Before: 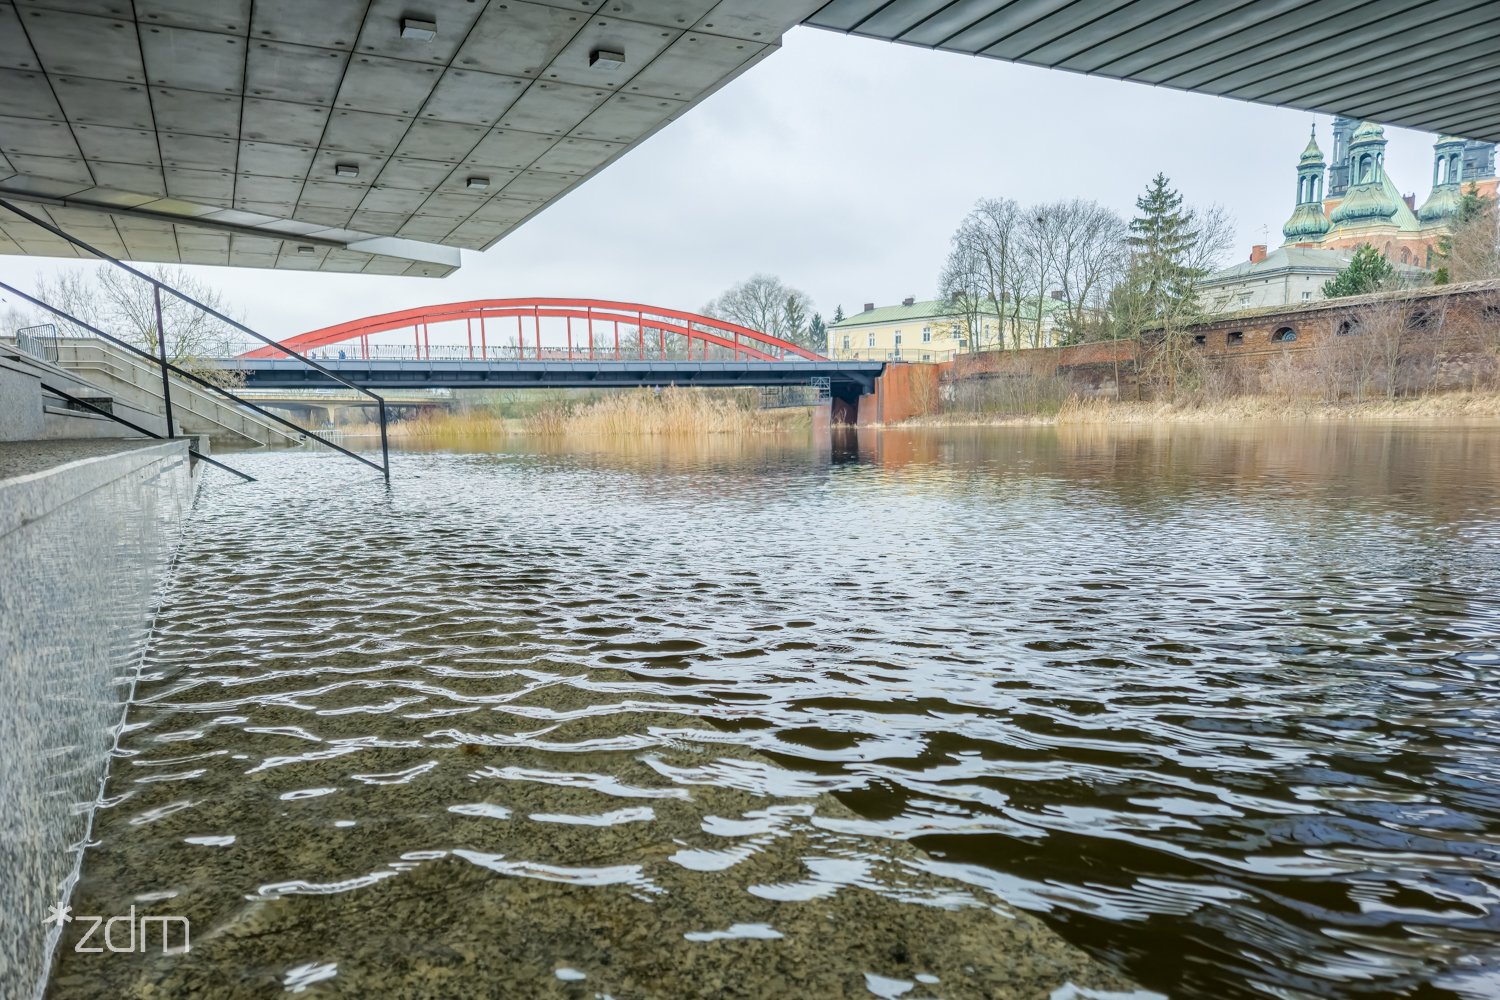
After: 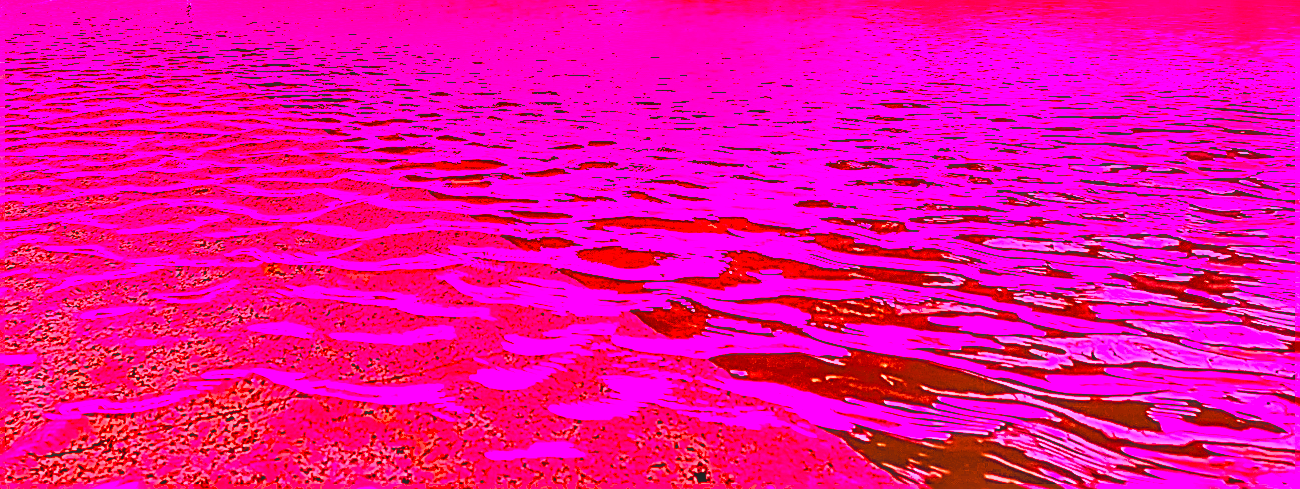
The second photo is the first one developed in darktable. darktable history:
shadows and highlights: shadows 37.27, highlights -28.18, soften with gaussian
exposure: black level correction 0, exposure 1.1 EV, compensate exposure bias true, compensate highlight preservation false
white balance: red 4.26, blue 1.802
crop and rotate: left 13.306%, top 48.129%, bottom 2.928%
tone equalizer: -8 EV -0.75 EV, -7 EV -0.7 EV, -6 EV -0.6 EV, -5 EV -0.4 EV, -3 EV 0.4 EV, -2 EV 0.6 EV, -1 EV 0.7 EV, +0 EV 0.75 EV, edges refinement/feathering 500, mask exposure compensation -1.57 EV, preserve details no
local contrast: on, module defaults
color balance rgb: perceptual saturation grading › global saturation 20%, global vibrance 20%
sharpen: amount 2
